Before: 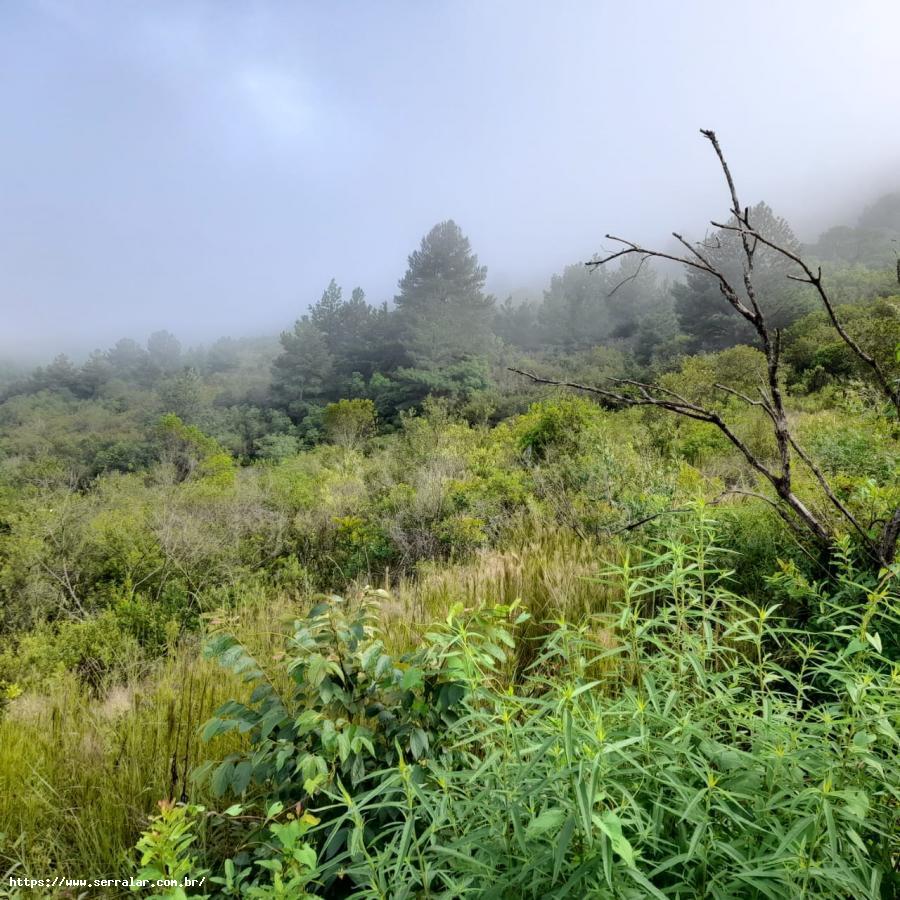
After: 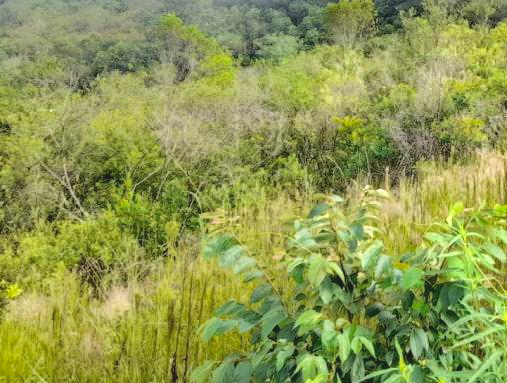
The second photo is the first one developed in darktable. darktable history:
crop: top 44.483%, right 43.593%, bottom 12.892%
contrast brightness saturation: contrast -0.1, brightness 0.05, saturation 0.08
exposure: black level correction 0, exposure 0.6 EV, compensate exposure bias true, compensate highlight preservation false
